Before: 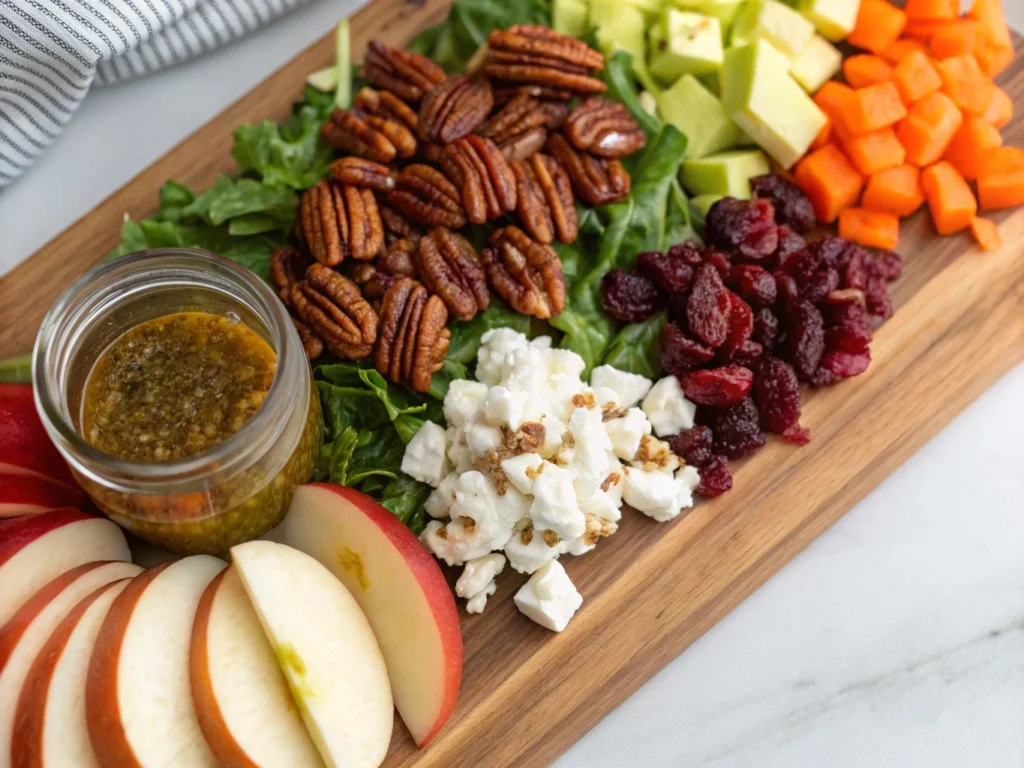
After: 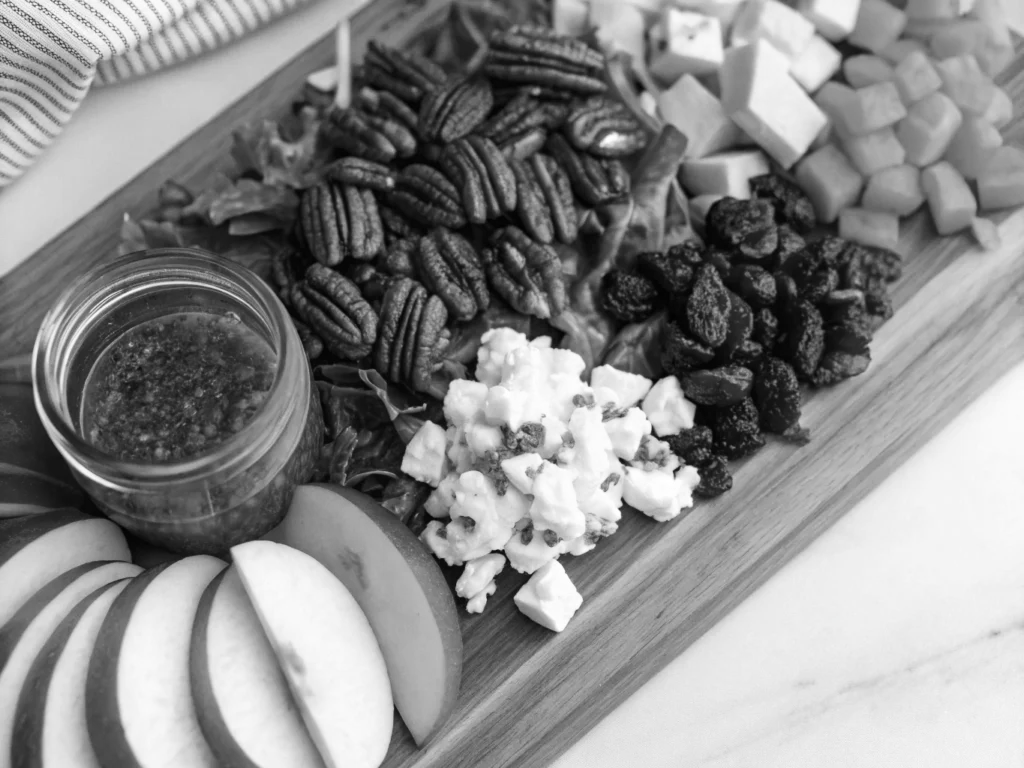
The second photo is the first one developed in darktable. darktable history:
contrast brightness saturation: contrast 0.15, brightness 0.05
color calibration: output gray [0.25, 0.35, 0.4, 0], x 0.383, y 0.372, temperature 3905.17 K
